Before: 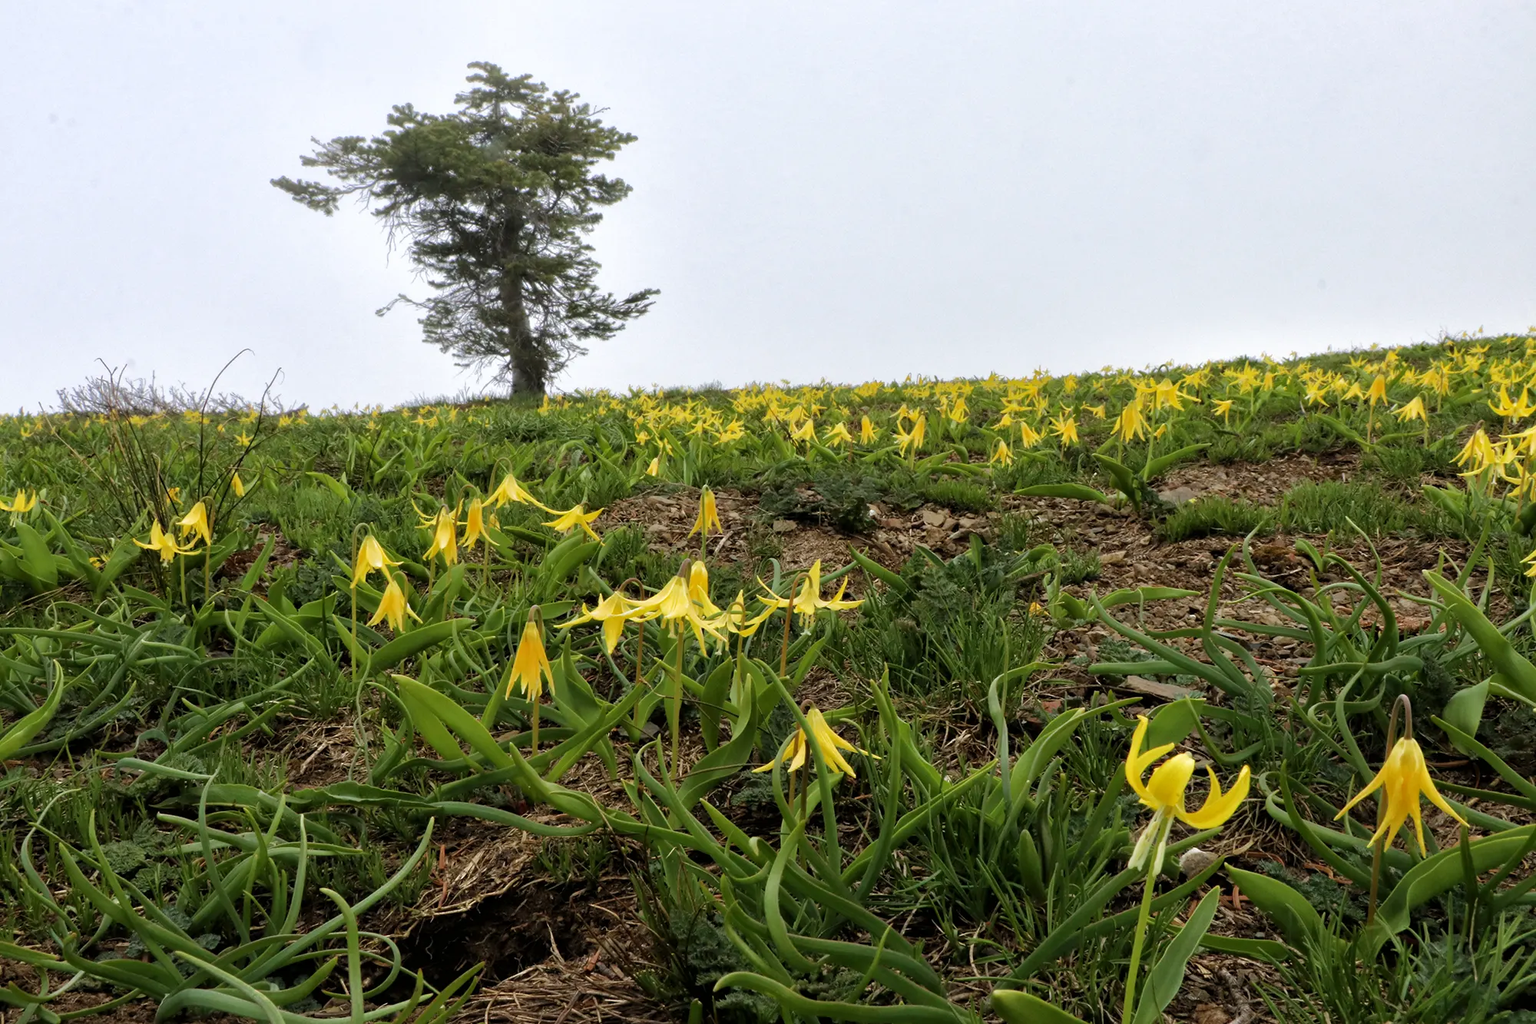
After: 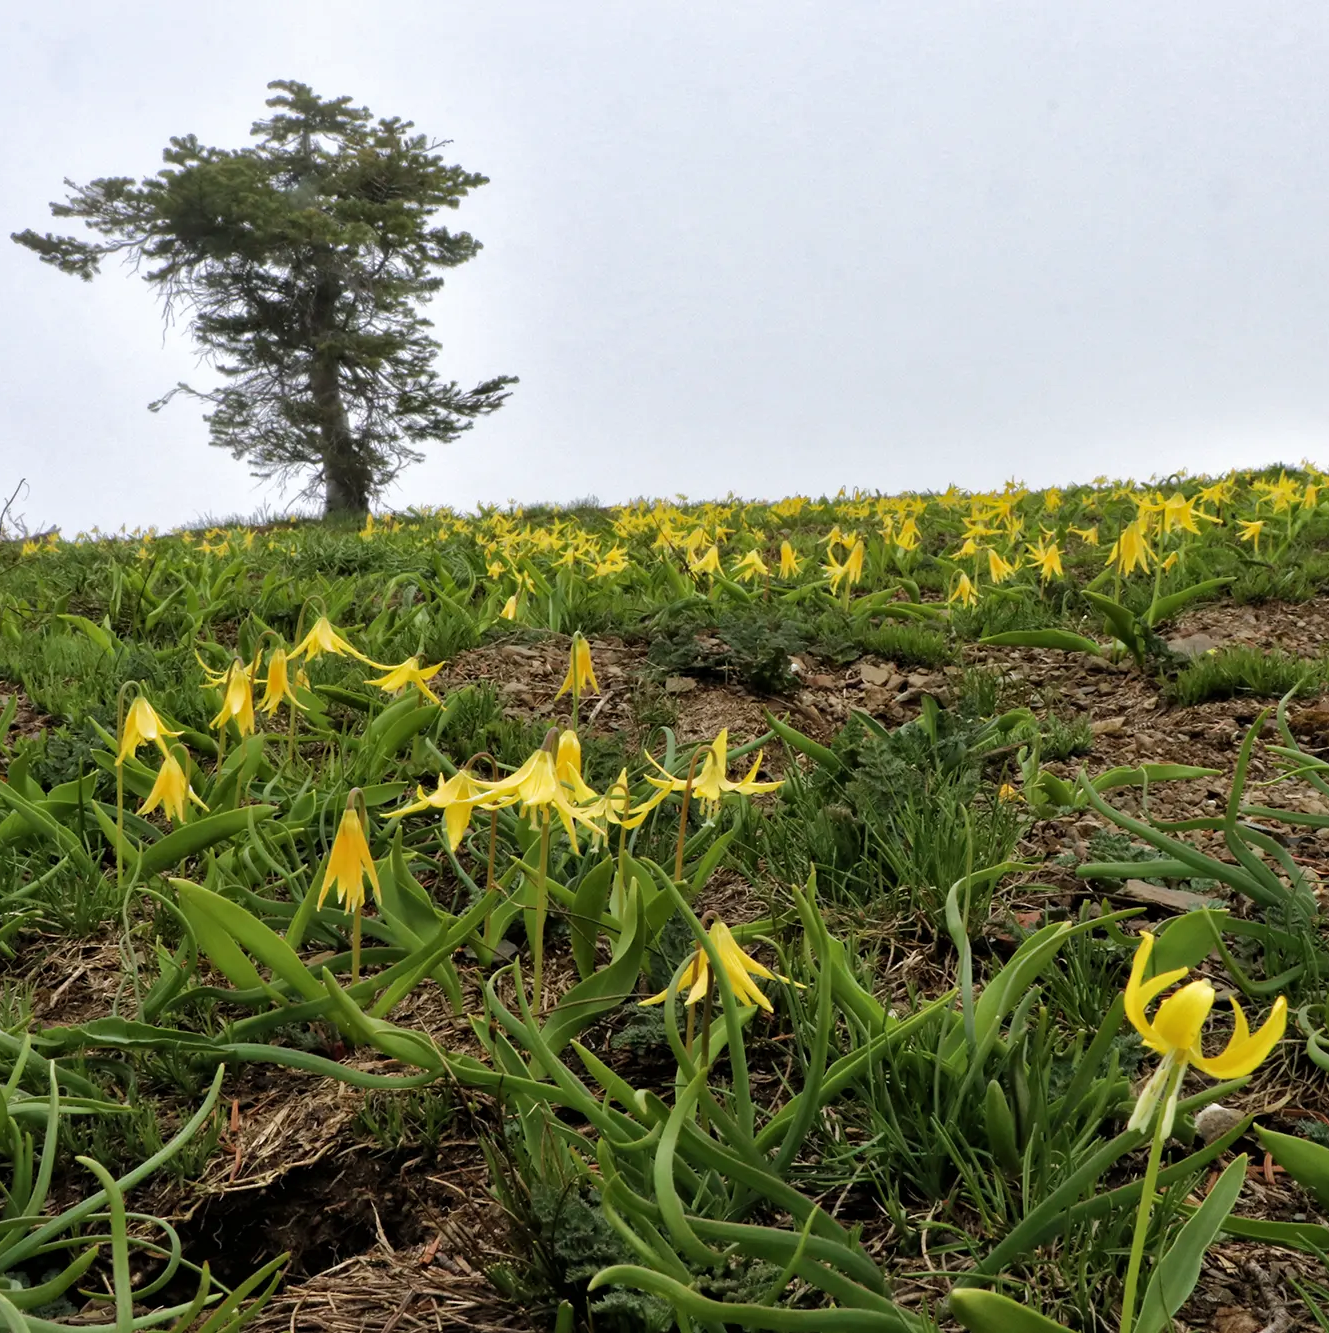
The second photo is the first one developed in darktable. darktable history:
shadows and highlights: shadows 34.11, highlights -34.74, highlights color adjustment 45.76%, soften with gaussian
crop: left 17.055%, right 16.459%
